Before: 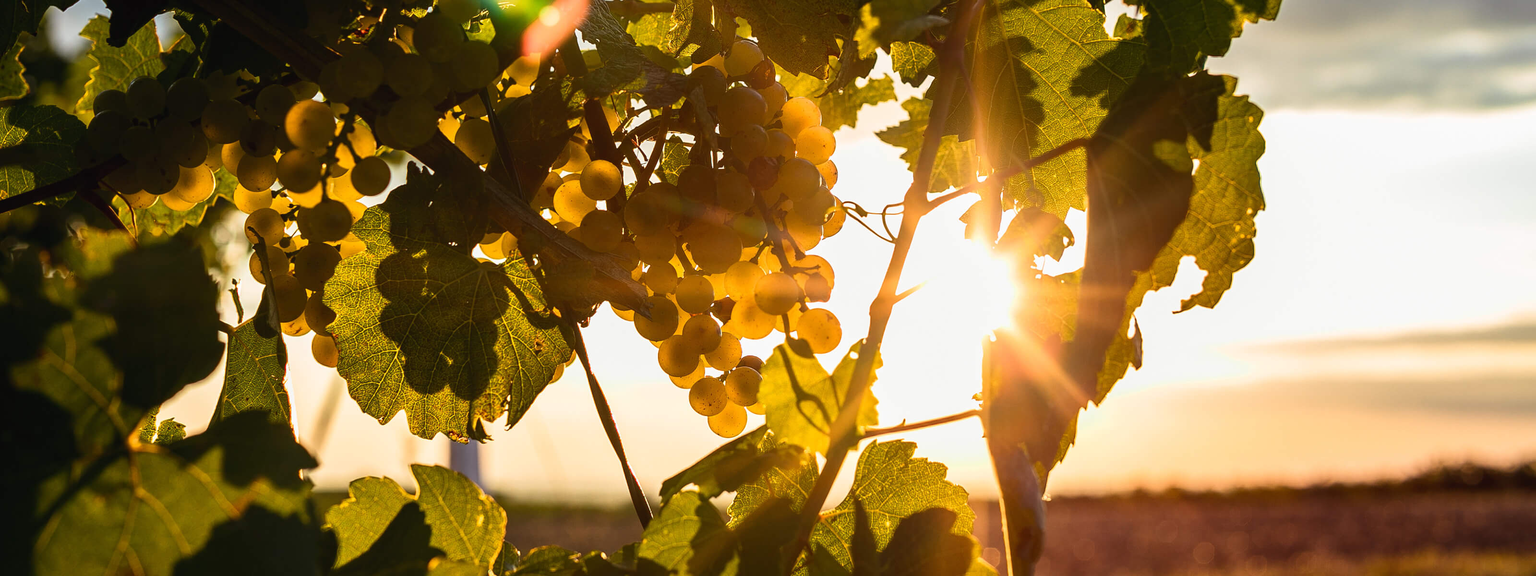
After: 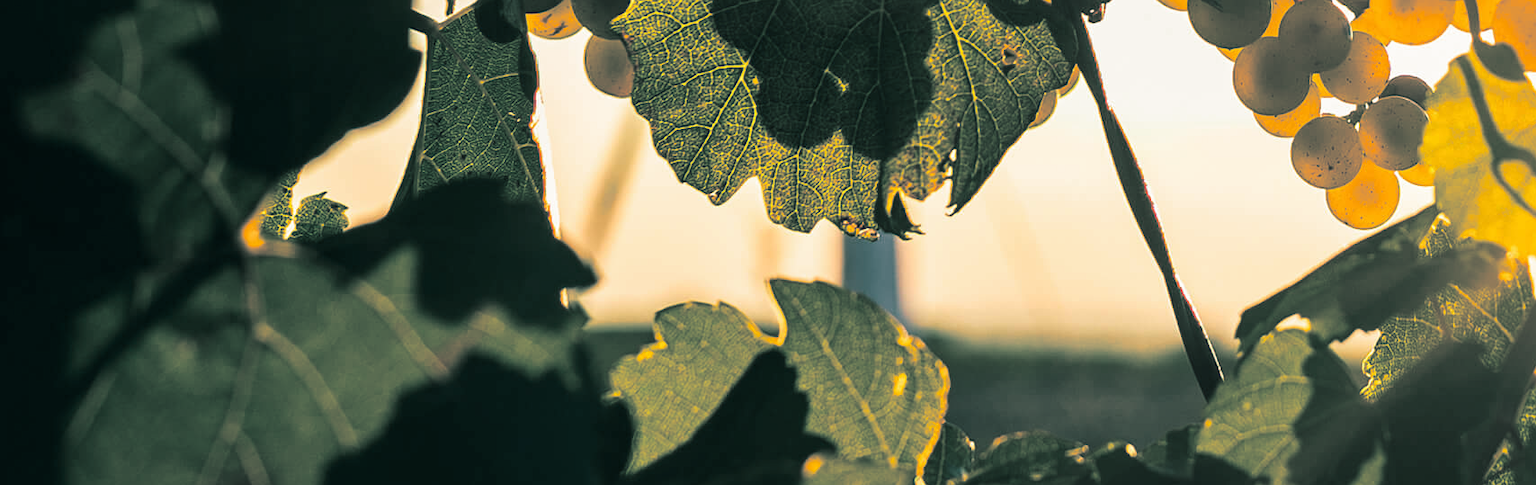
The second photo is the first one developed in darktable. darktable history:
split-toning: shadows › hue 186.43°, highlights › hue 49.29°, compress 30.29%
crop and rotate: top 54.778%, right 46.61%, bottom 0.159%
